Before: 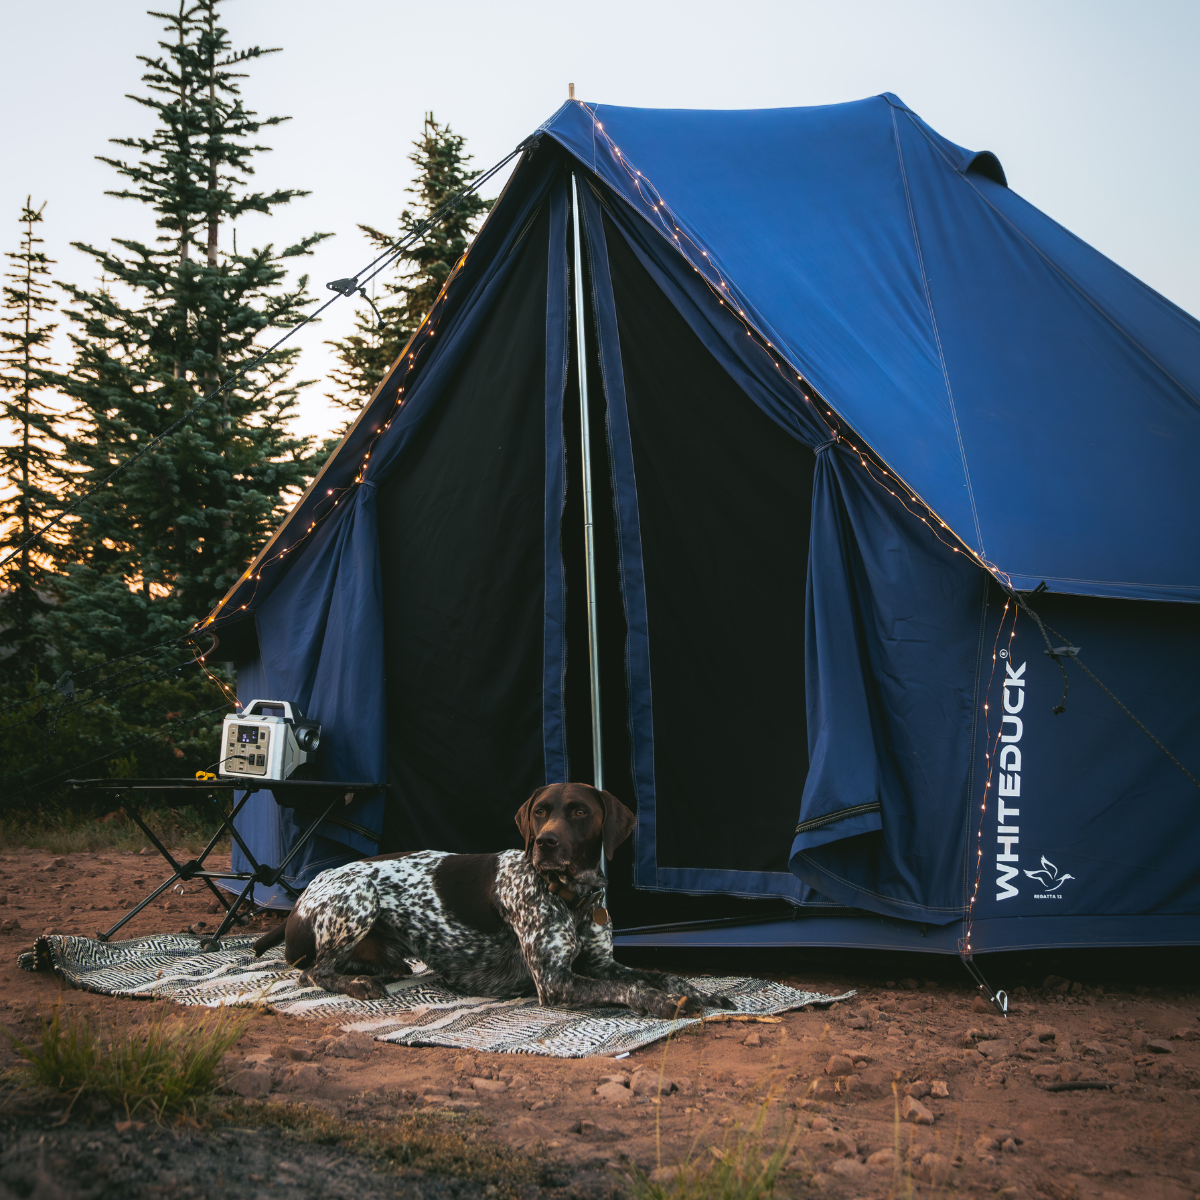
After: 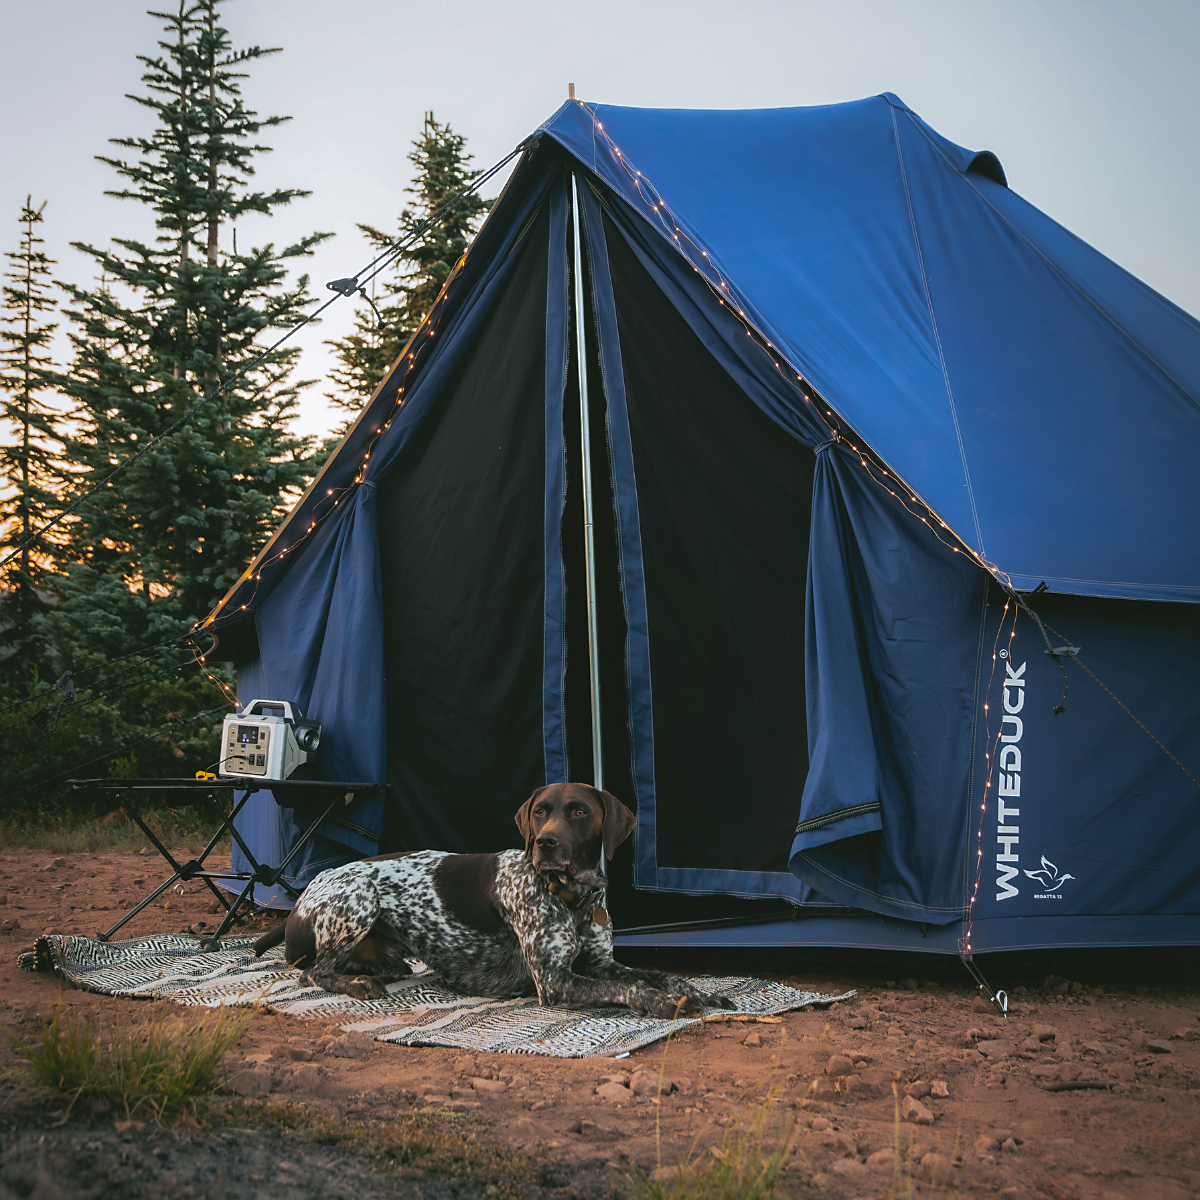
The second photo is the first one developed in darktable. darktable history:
shadows and highlights: shadows 39.33, highlights -60.04, highlights color adjustment 45.79%
sharpen: radius 1.494, amount 0.393, threshold 1.727
